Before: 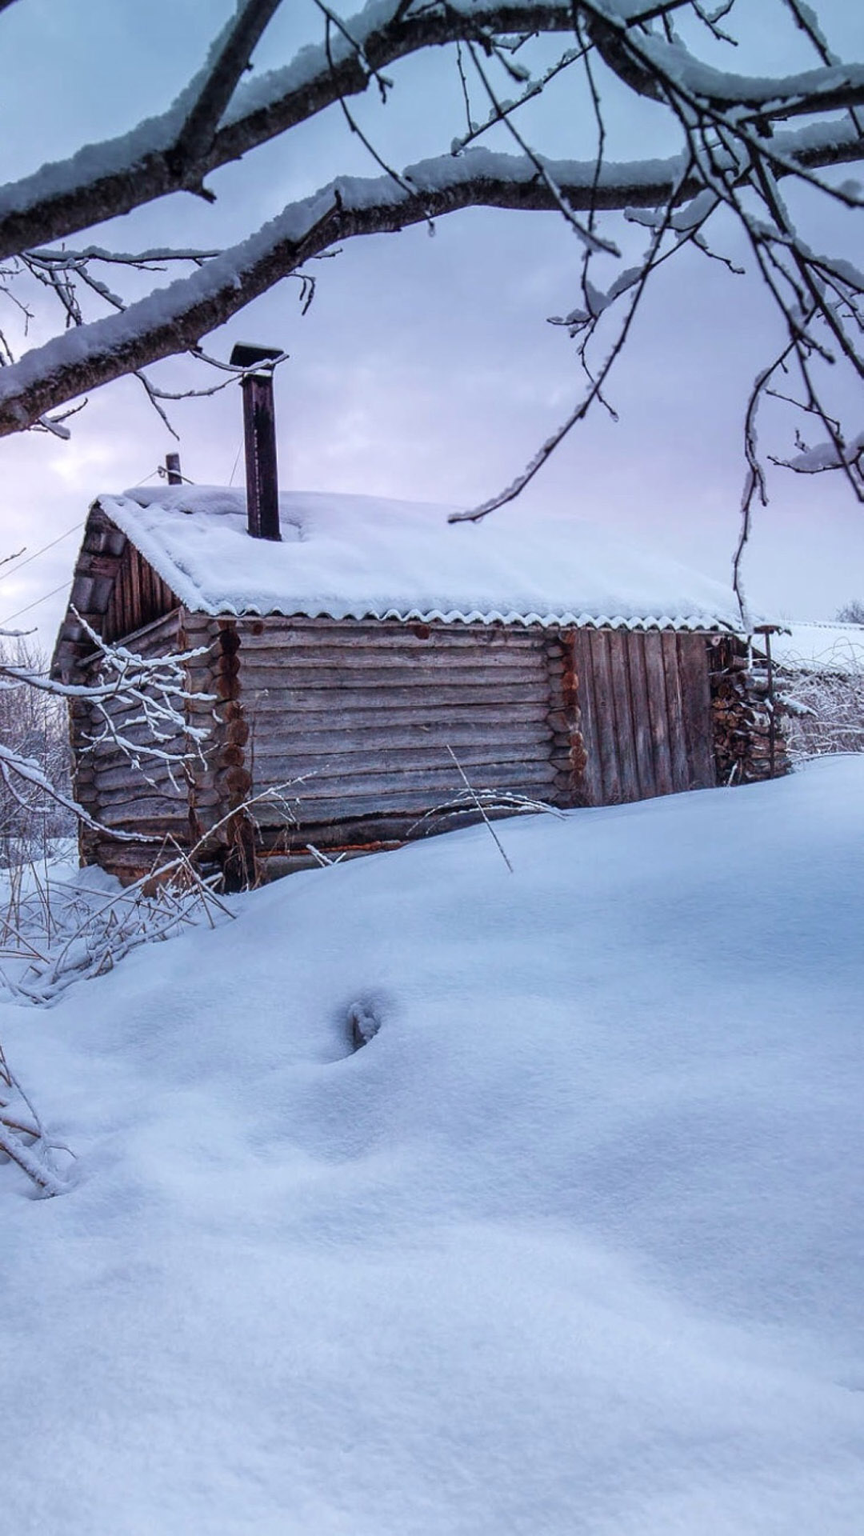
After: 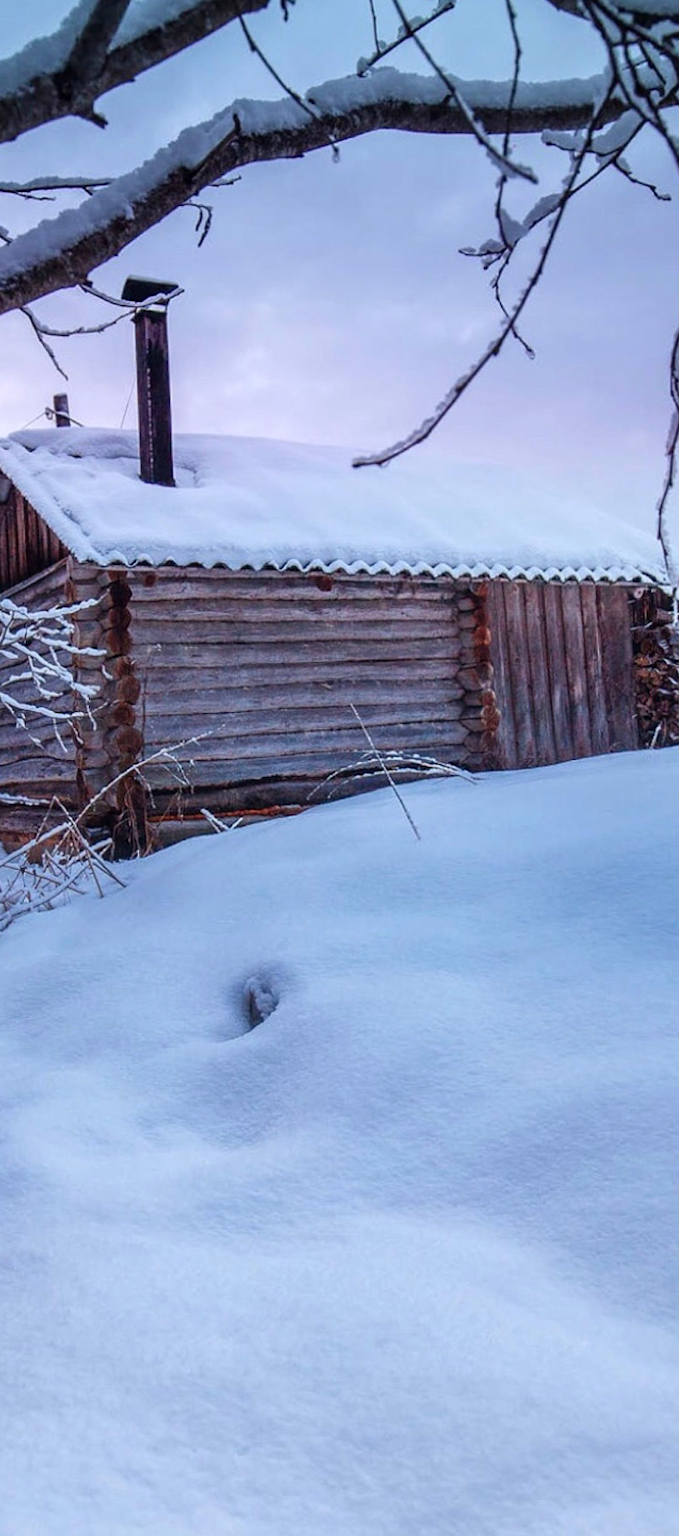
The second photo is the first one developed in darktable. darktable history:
crop and rotate: left 13.15%, top 5.251%, right 12.609%
rotate and perspective: rotation 0.192°, lens shift (horizontal) -0.015, crop left 0.005, crop right 0.996, crop top 0.006, crop bottom 0.99
contrast brightness saturation: saturation 0.18
